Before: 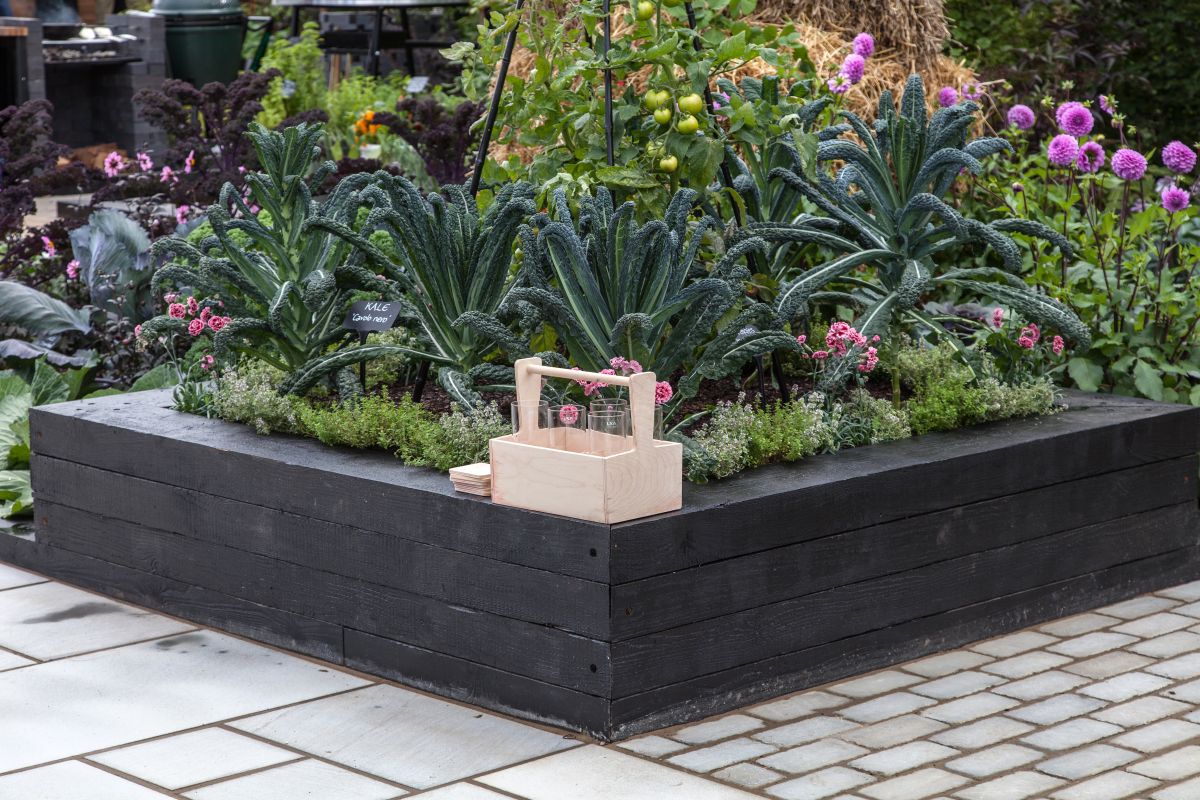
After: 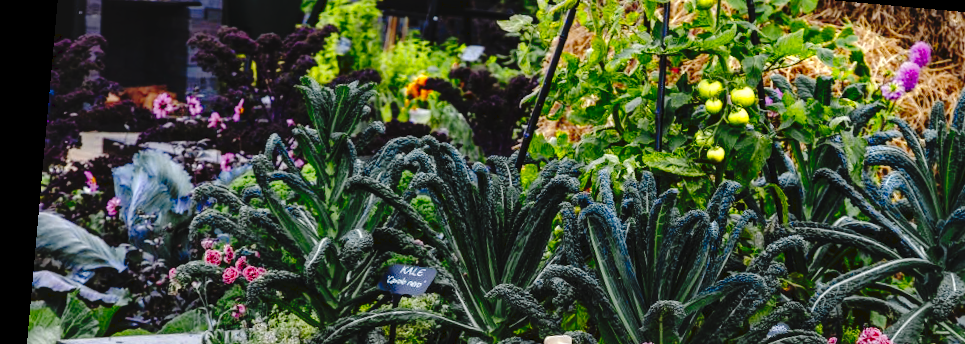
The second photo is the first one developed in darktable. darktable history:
crop: left 0.579%, top 7.627%, right 23.167%, bottom 54.275%
color zones: curves: ch0 [(0, 0.485) (0.178, 0.476) (0.261, 0.623) (0.411, 0.403) (0.708, 0.603) (0.934, 0.412)]; ch1 [(0.003, 0.485) (0.149, 0.496) (0.229, 0.584) (0.326, 0.551) (0.484, 0.262) (0.757, 0.643)]
local contrast: highlights 100%, shadows 100%, detail 120%, midtone range 0.2
shadows and highlights: on, module defaults
rotate and perspective: rotation 5.12°, automatic cropping off
contrast brightness saturation: brightness -0.09
tone curve: curves: ch0 [(0, 0) (0.003, 0.03) (0.011, 0.03) (0.025, 0.033) (0.044, 0.035) (0.069, 0.04) (0.1, 0.046) (0.136, 0.052) (0.177, 0.08) (0.224, 0.121) (0.277, 0.225) (0.335, 0.343) (0.399, 0.456) (0.468, 0.555) (0.543, 0.647) (0.623, 0.732) (0.709, 0.808) (0.801, 0.886) (0.898, 0.947) (1, 1)], preserve colors none
